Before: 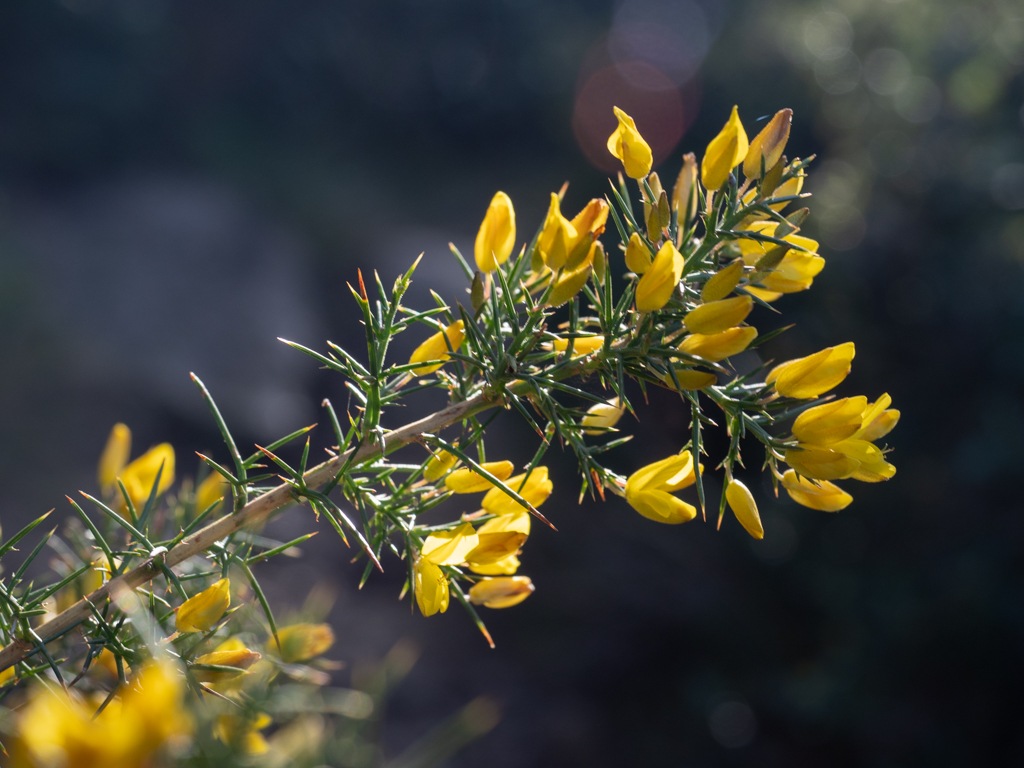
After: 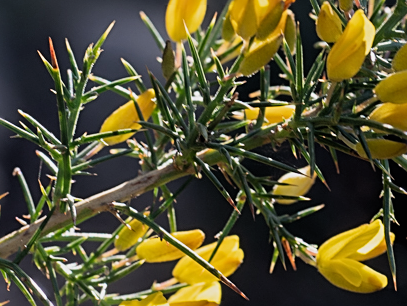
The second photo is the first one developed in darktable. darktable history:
filmic rgb: middle gray luminance 9.41%, black relative exposure -10.64 EV, white relative exposure 3.45 EV, threshold 5.96 EV, target black luminance 0%, hardness 5.95, latitude 59.49%, contrast 1.09, highlights saturation mix 6.21%, shadows ↔ highlights balance 28.92%, enable highlight reconstruction true
sharpen: on, module defaults
crop: left 30.26%, top 30.112%, right 29.916%, bottom 29.982%
